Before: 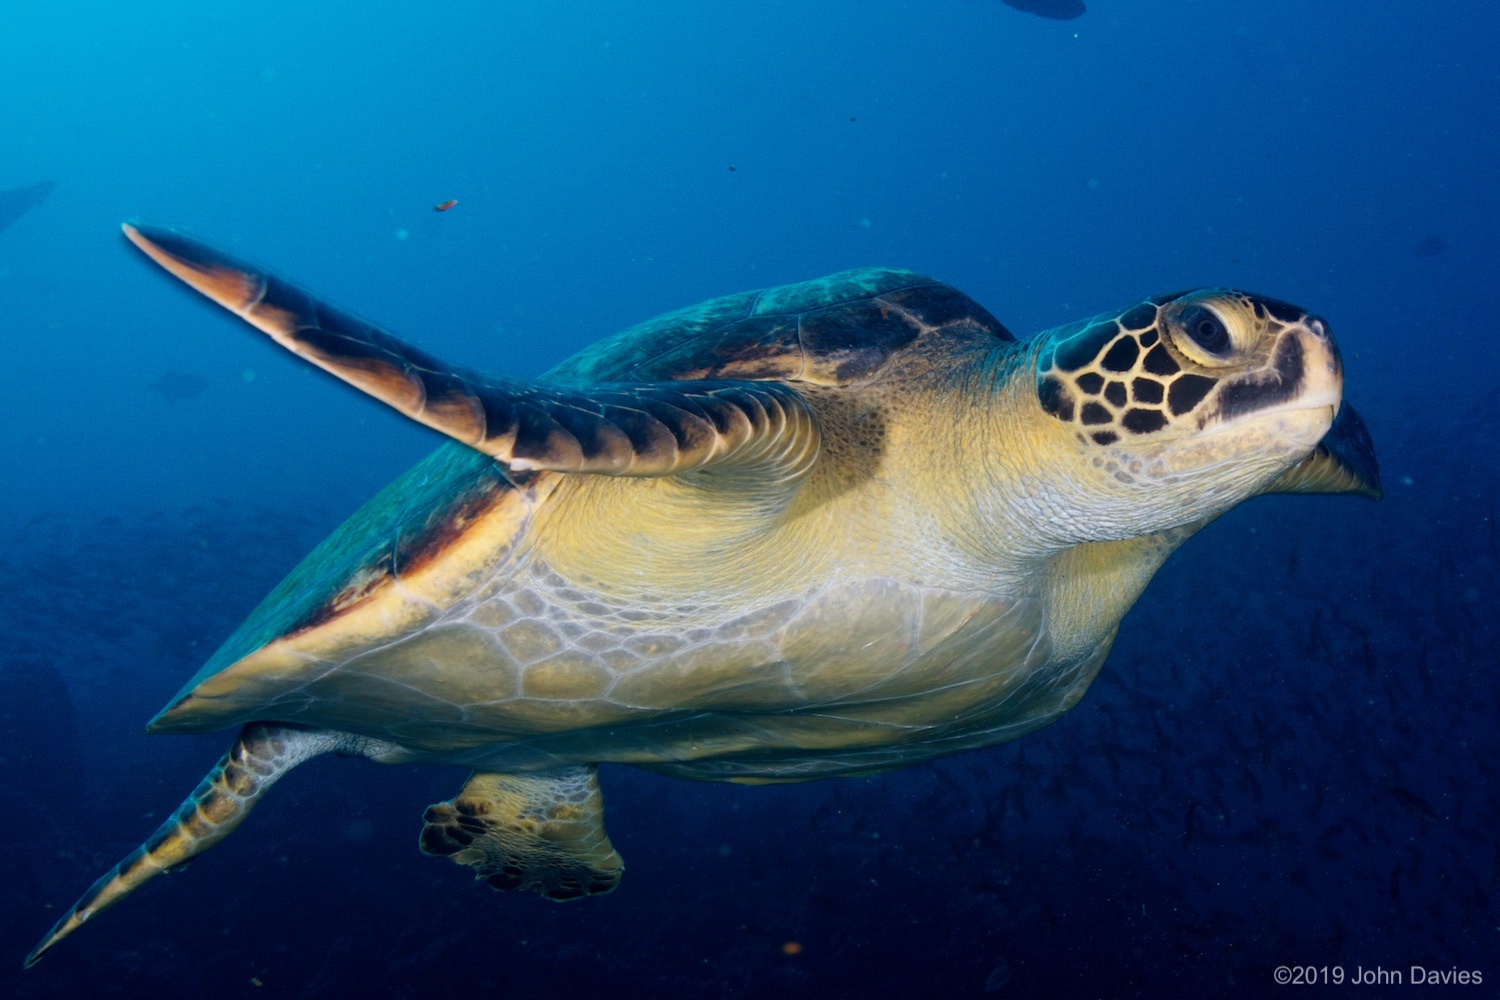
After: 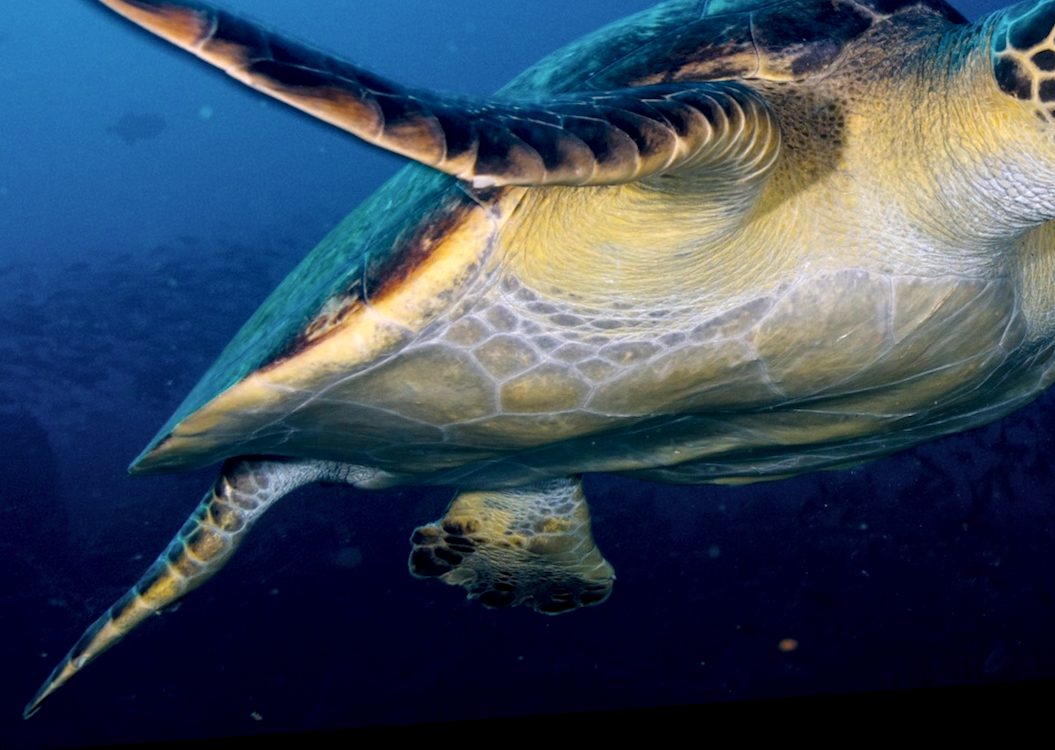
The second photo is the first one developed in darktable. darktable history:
crop and rotate: angle -0.82°, left 3.85%, top 31.828%, right 27.992%
color balance rgb: linear chroma grading › global chroma 15%, perceptual saturation grading › global saturation 30%
local contrast: detail 144%
color correction: highlights a* 5.59, highlights b* 5.24, saturation 0.68
rotate and perspective: rotation -4.86°, automatic cropping off
white balance: red 0.976, blue 1.04
